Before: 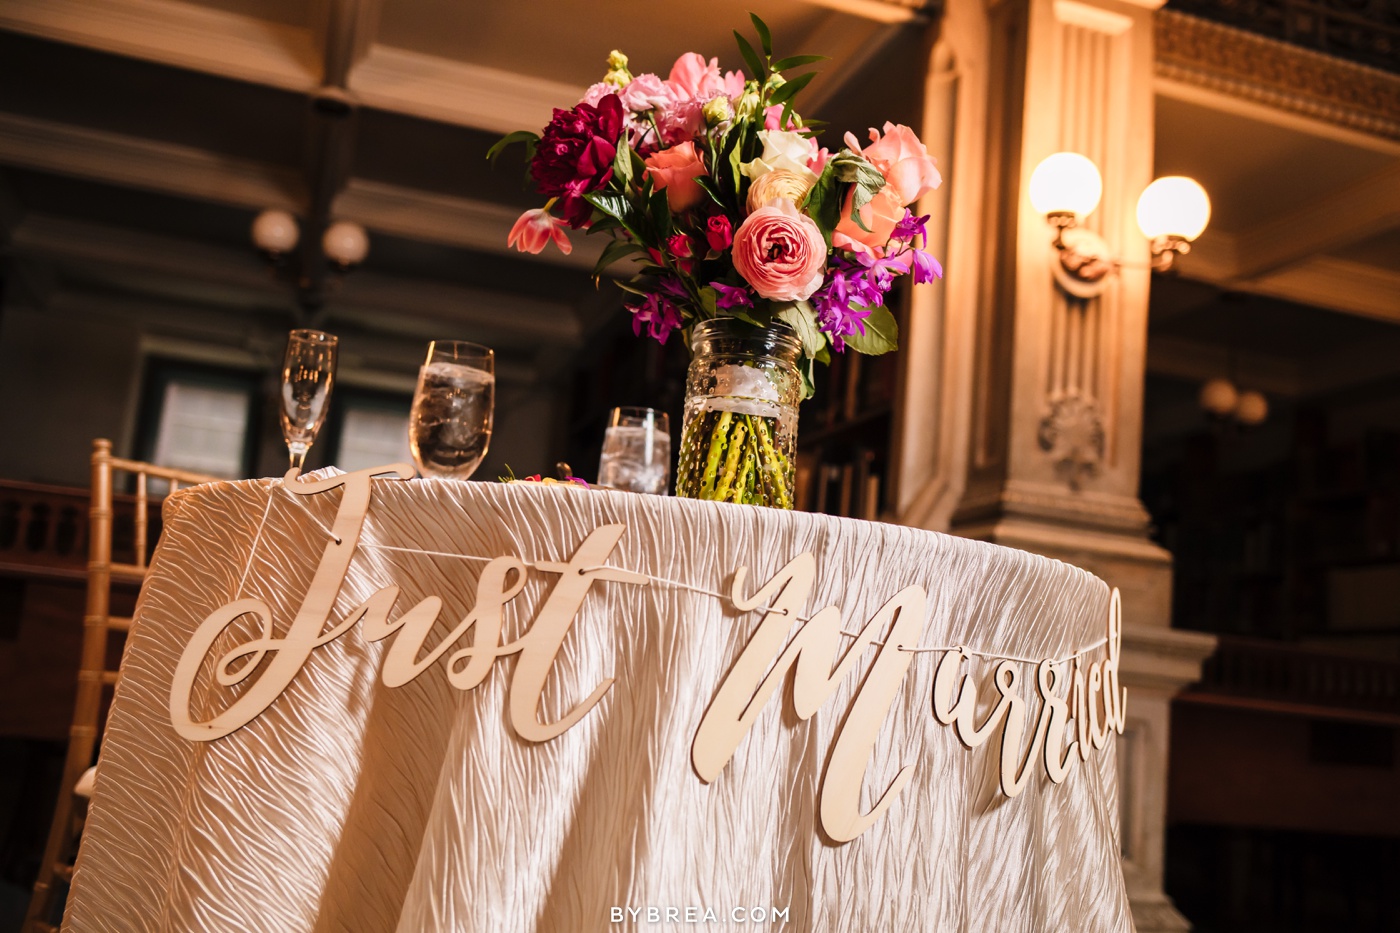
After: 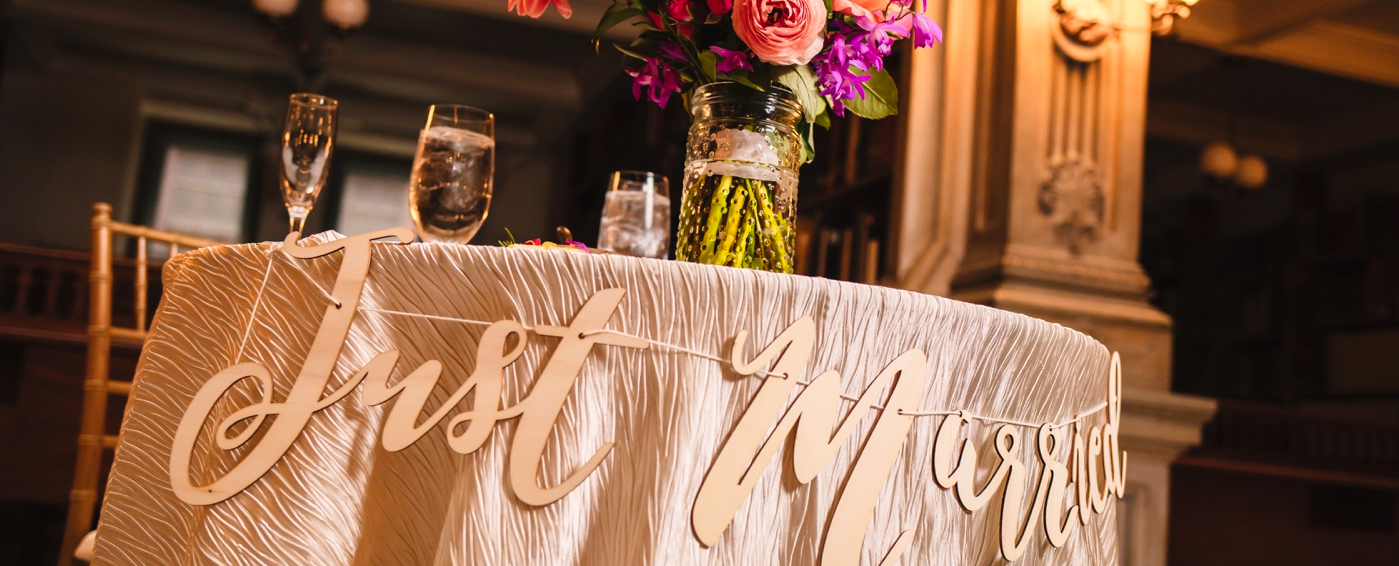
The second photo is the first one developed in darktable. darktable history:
color balance rgb: shadows lift › chroma 2%, shadows lift › hue 50°, power › hue 60°, highlights gain › chroma 1%, highlights gain › hue 60°, global offset › luminance 0.25%, global vibrance 30%
crop and rotate: top 25.357%, bottom 13.942%
